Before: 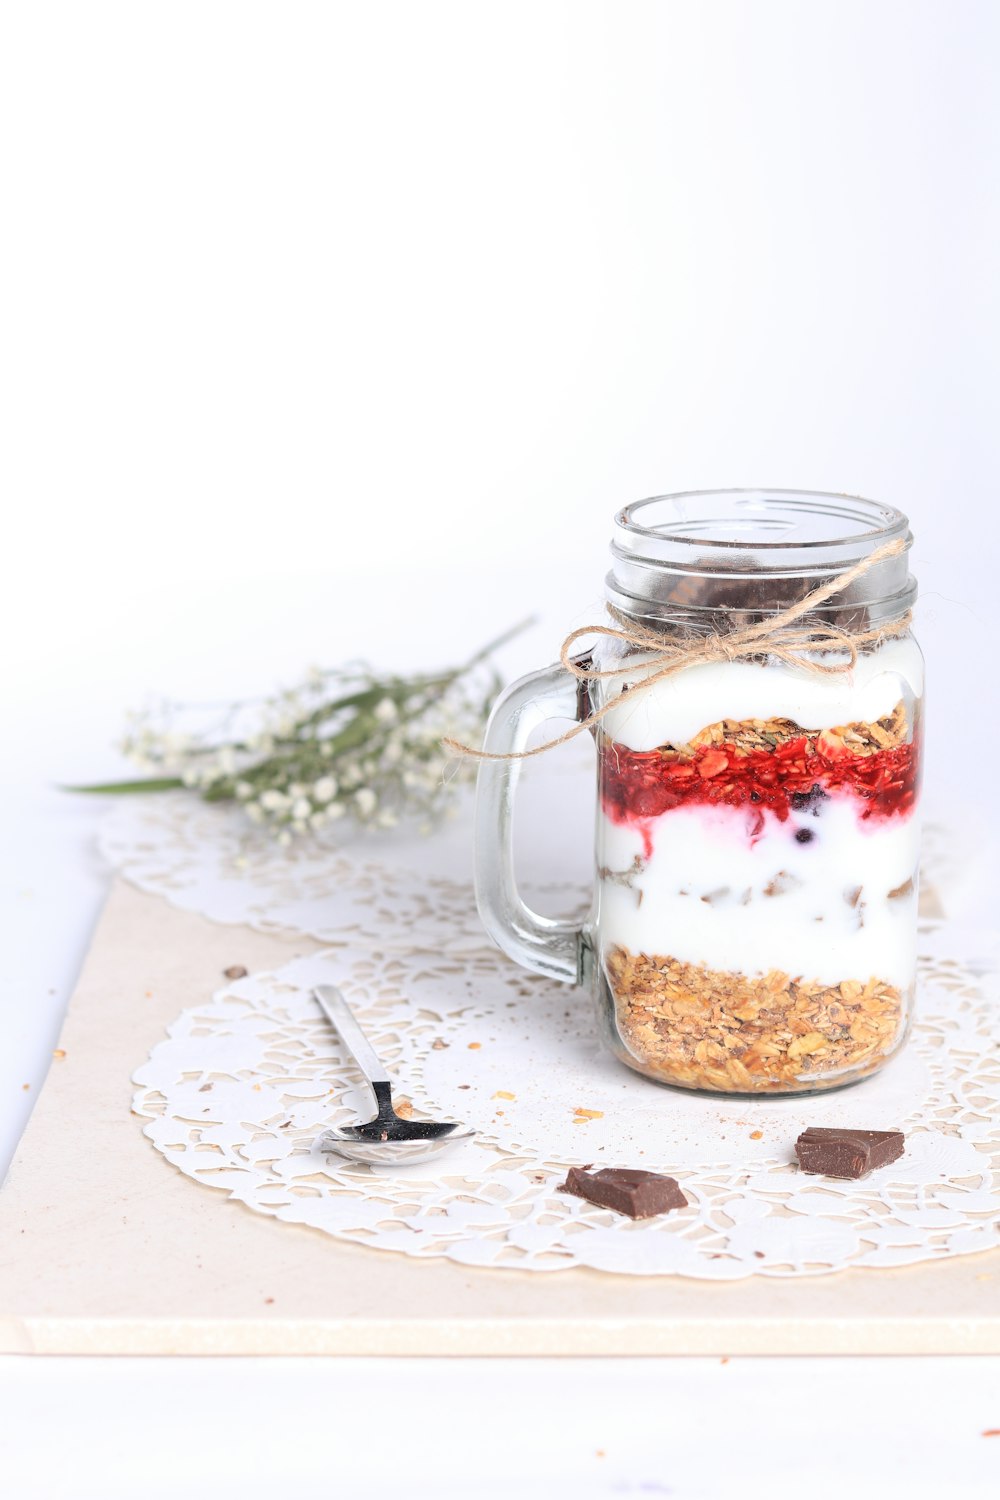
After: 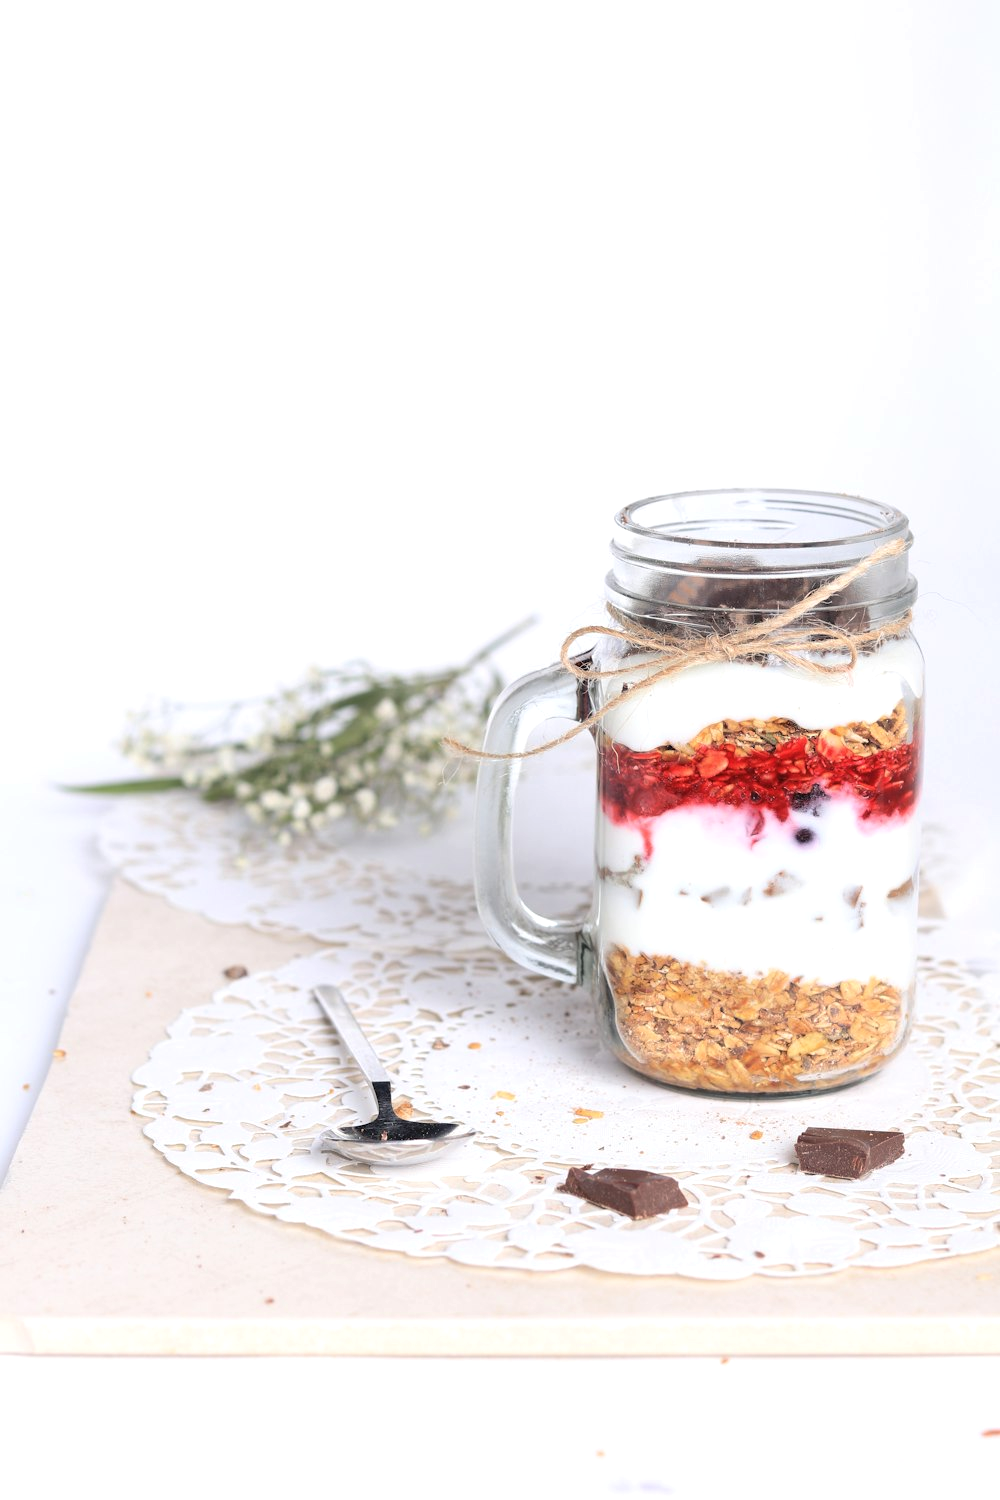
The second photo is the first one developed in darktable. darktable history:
color balance rgb: shadows lift › chroma 1.999%, shadows lift › hue 264.22°, perceptual saturation grading › global saturation 0.336%, global vibrance 4.8%, contrast 3.688%
tone equalizer: edges refinement/feathering 500, mask exposure compensation -1.57 EV, preserve details no
base curve: curves: ch0 [(0, 0) (0.303, 0.277) (1, 1)], preserve colors none
